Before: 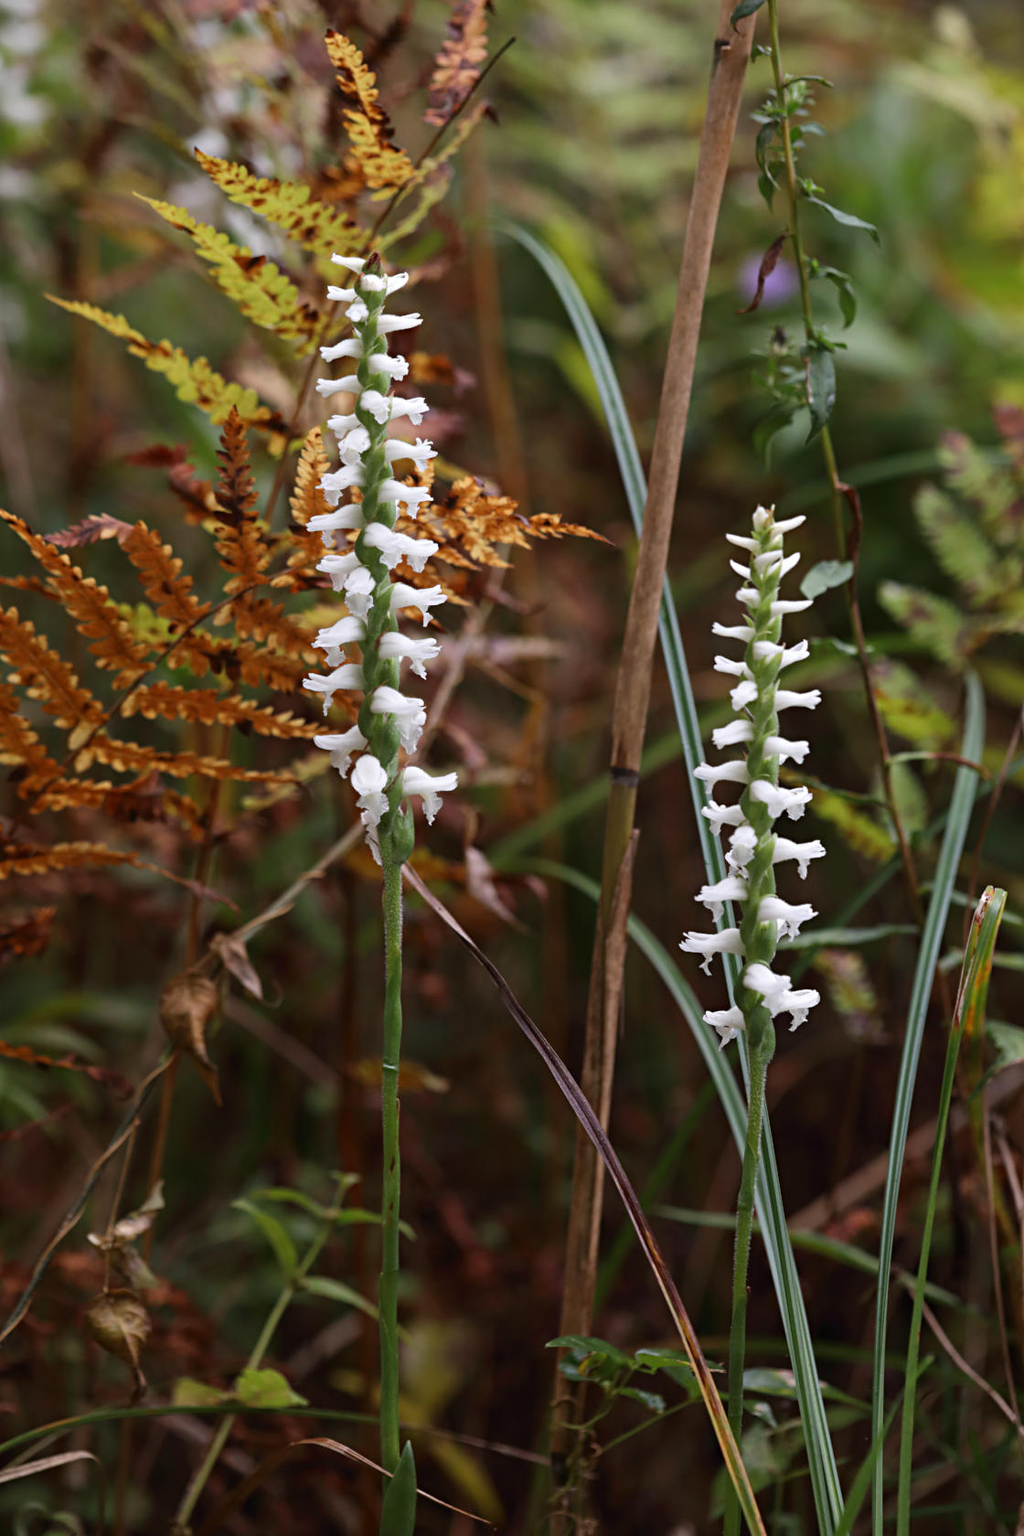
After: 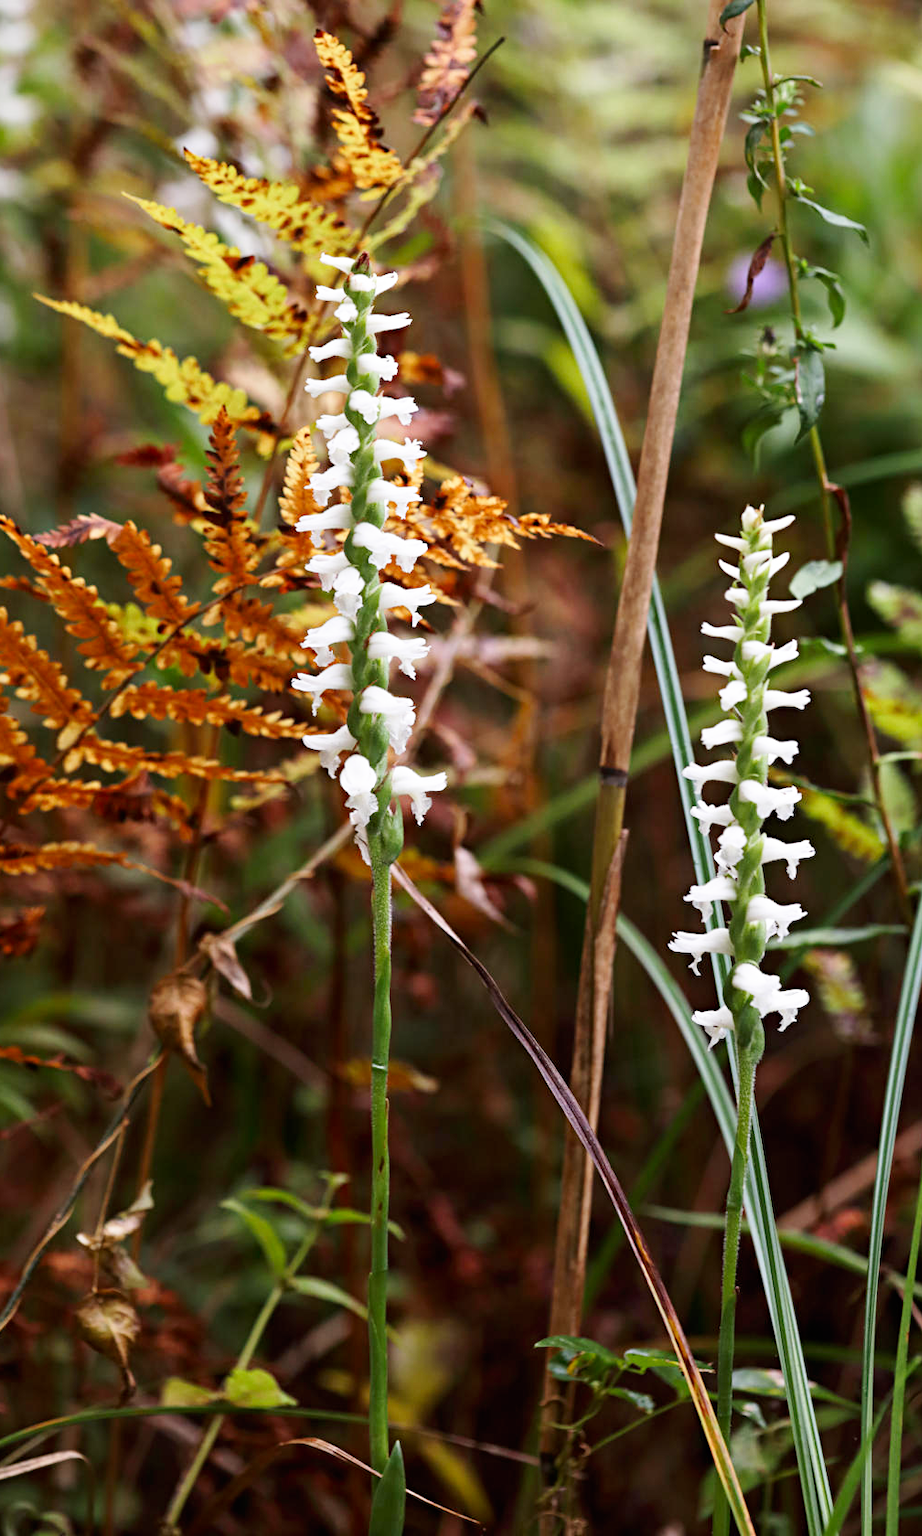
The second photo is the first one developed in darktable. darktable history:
white balance: emerald 1
crop and rotate: left 1.088%, right 8.807%
base curve: curves: ch0 [(0, 0) (0.005, 0.002) (0.15, 0.3) (0.4, 0.7) (0.75, 0.95) (1, 1)], preserve colors none
